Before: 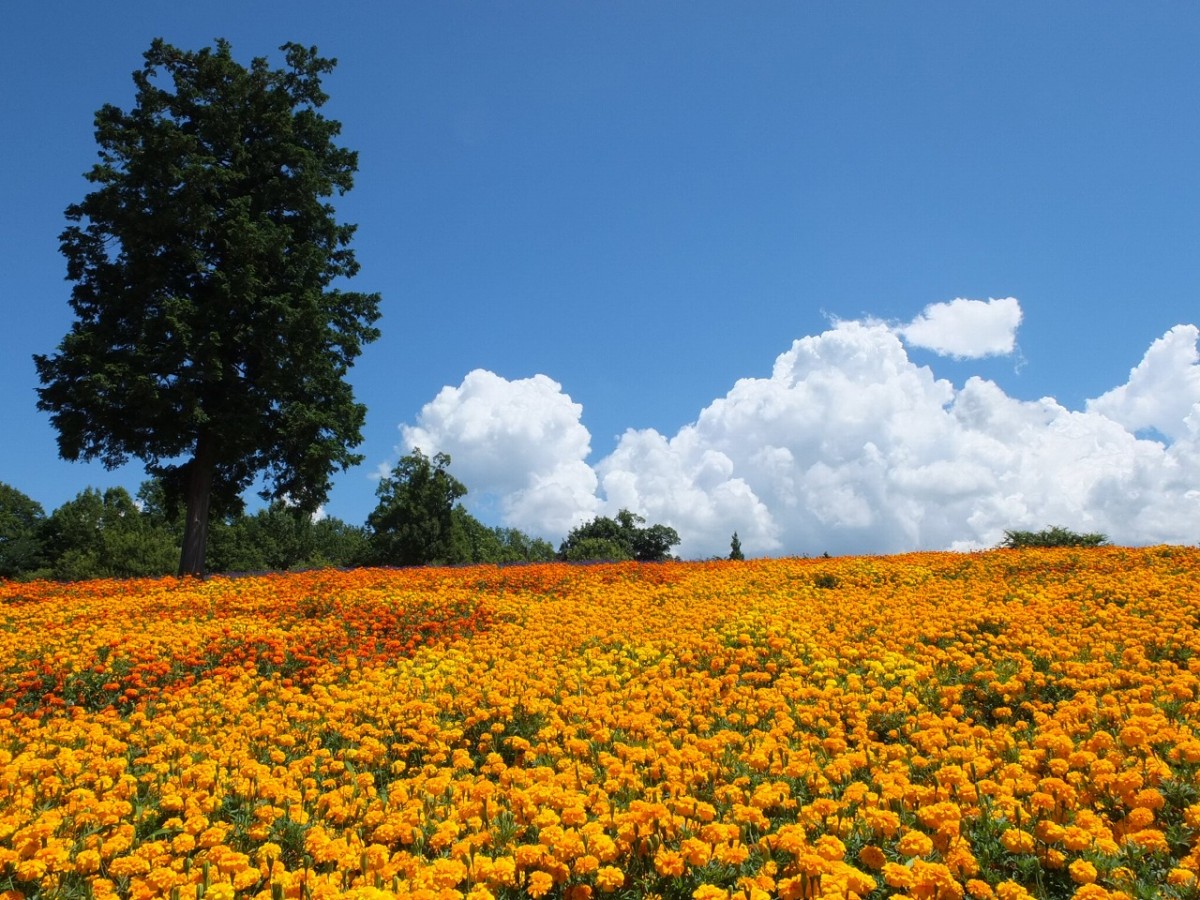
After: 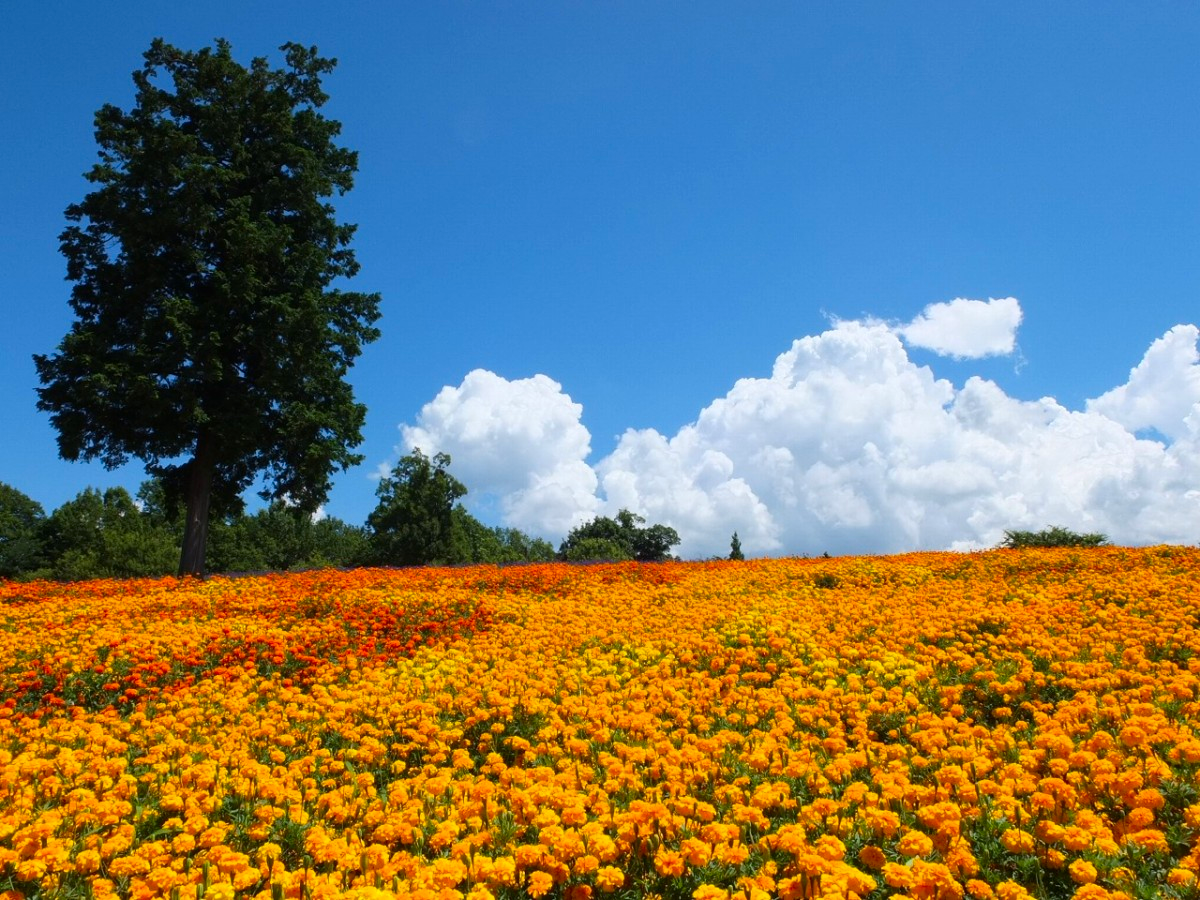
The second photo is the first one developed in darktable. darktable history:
contrast brightness saturation: contrast 0.082, saturation 0.205
